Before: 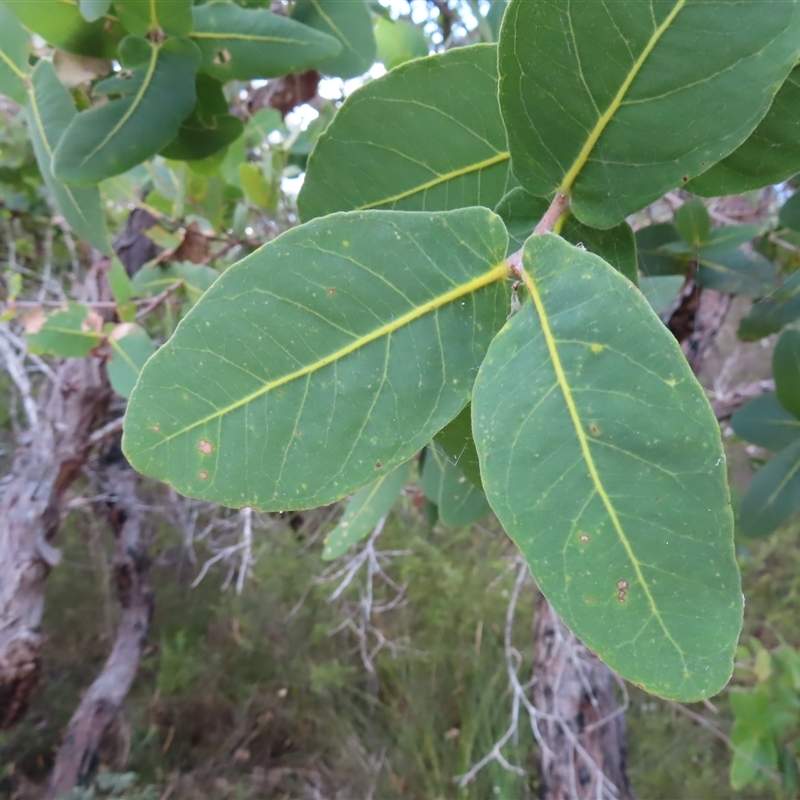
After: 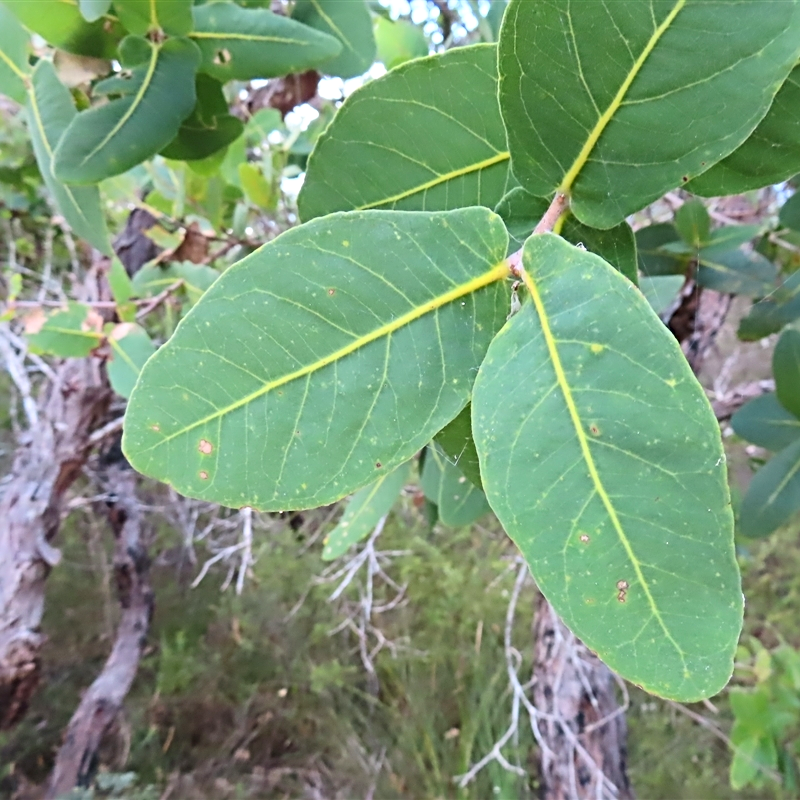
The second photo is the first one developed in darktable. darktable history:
contrast brightness saturation: contrast 0.203, brightness 0.162, saturation 0.22
sharpen: radius 3.967
